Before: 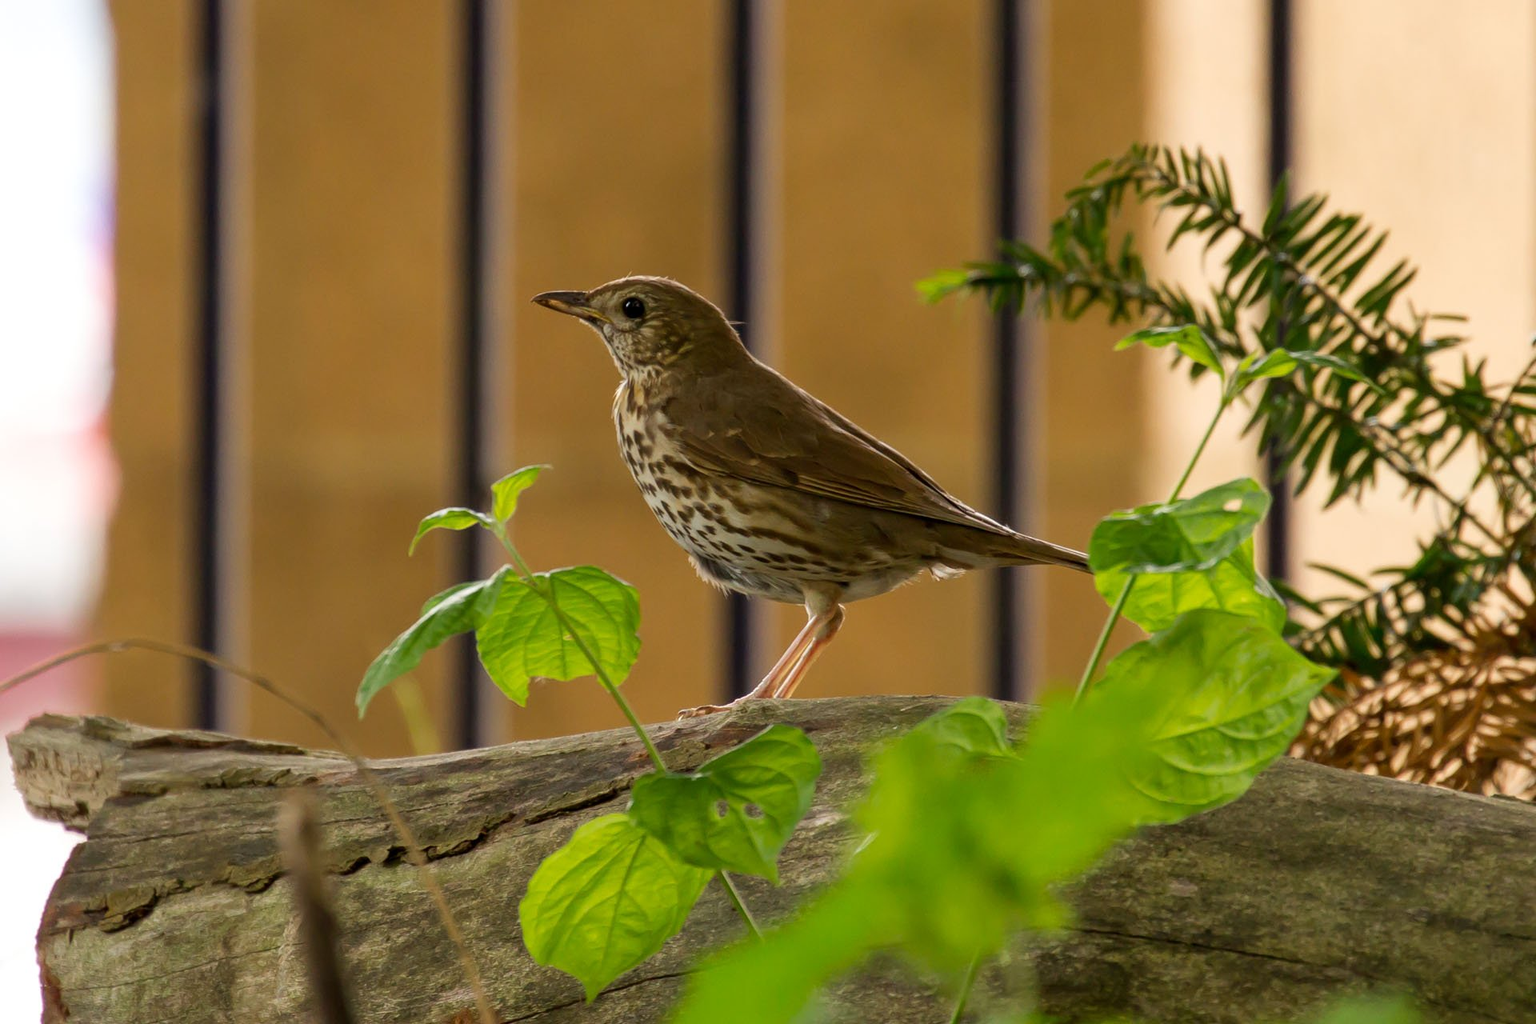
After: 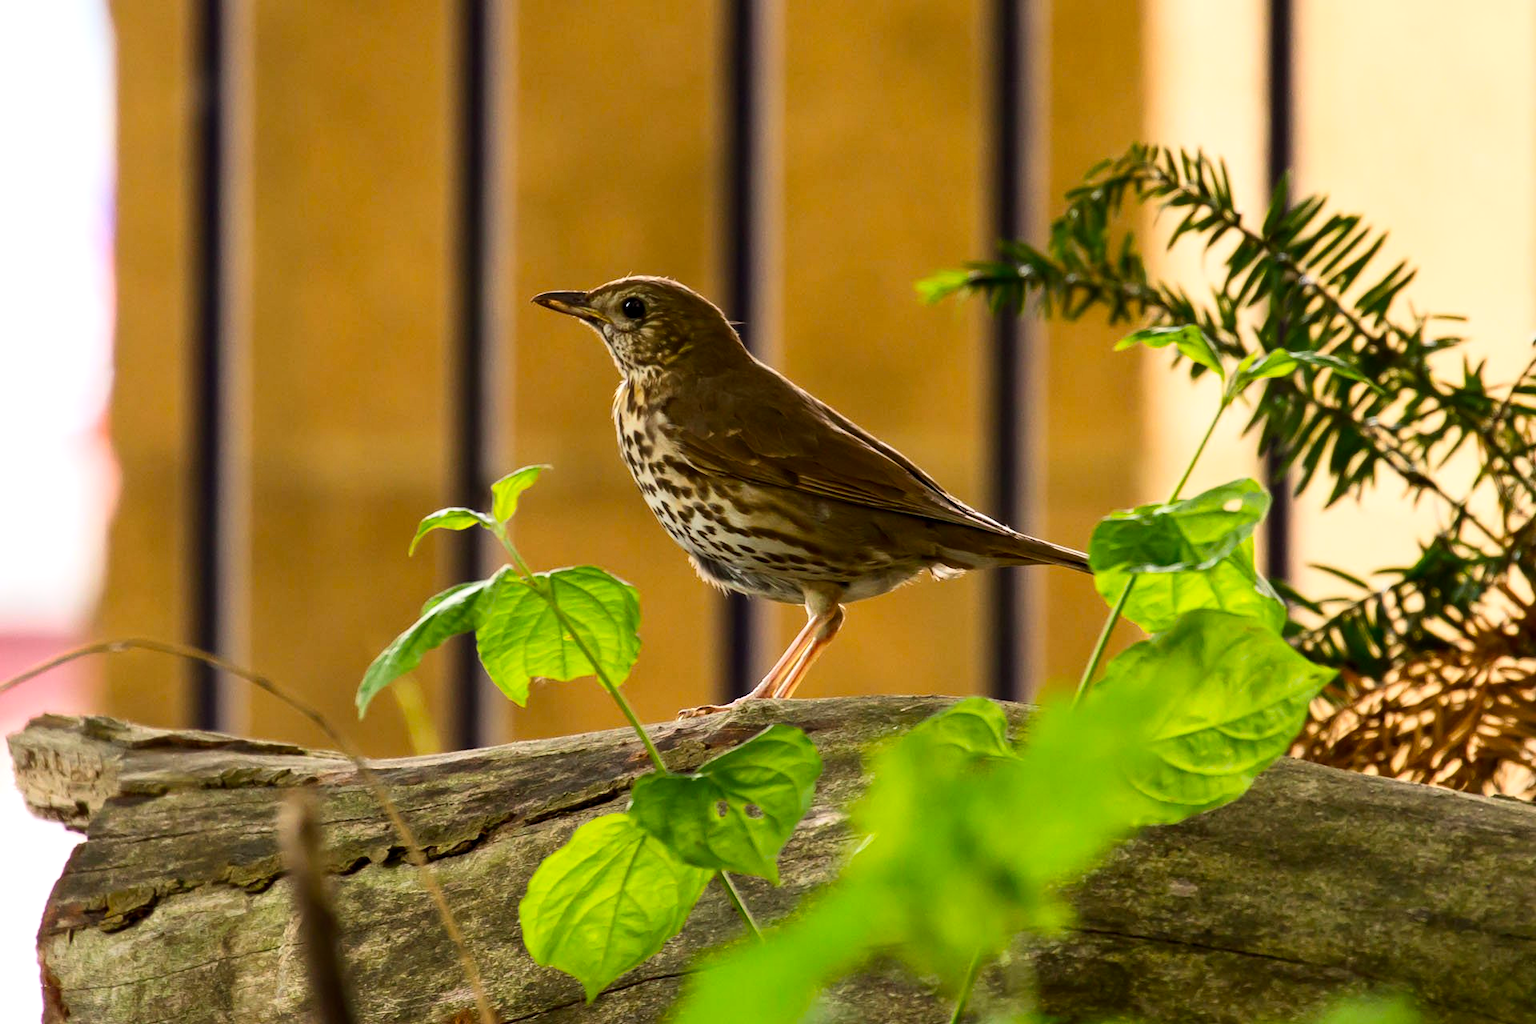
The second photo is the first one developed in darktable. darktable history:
contrast brightness saturation: contrast 0.24, brightness 0.09
color balance: lift [1, 1.001, 0.999, 1.001], gamma [1, 1.004, 1.007, 0.993], gain [1, 0.991, 0.987, 1.013], contrast 7.5%, contrast fulcrum 10%, output saturation 115%
levels: mode automatic, black 0.023%, white 99.97%, levels [0.062, 0.494, 0.925]
exposure: compensate highlight preservation false
